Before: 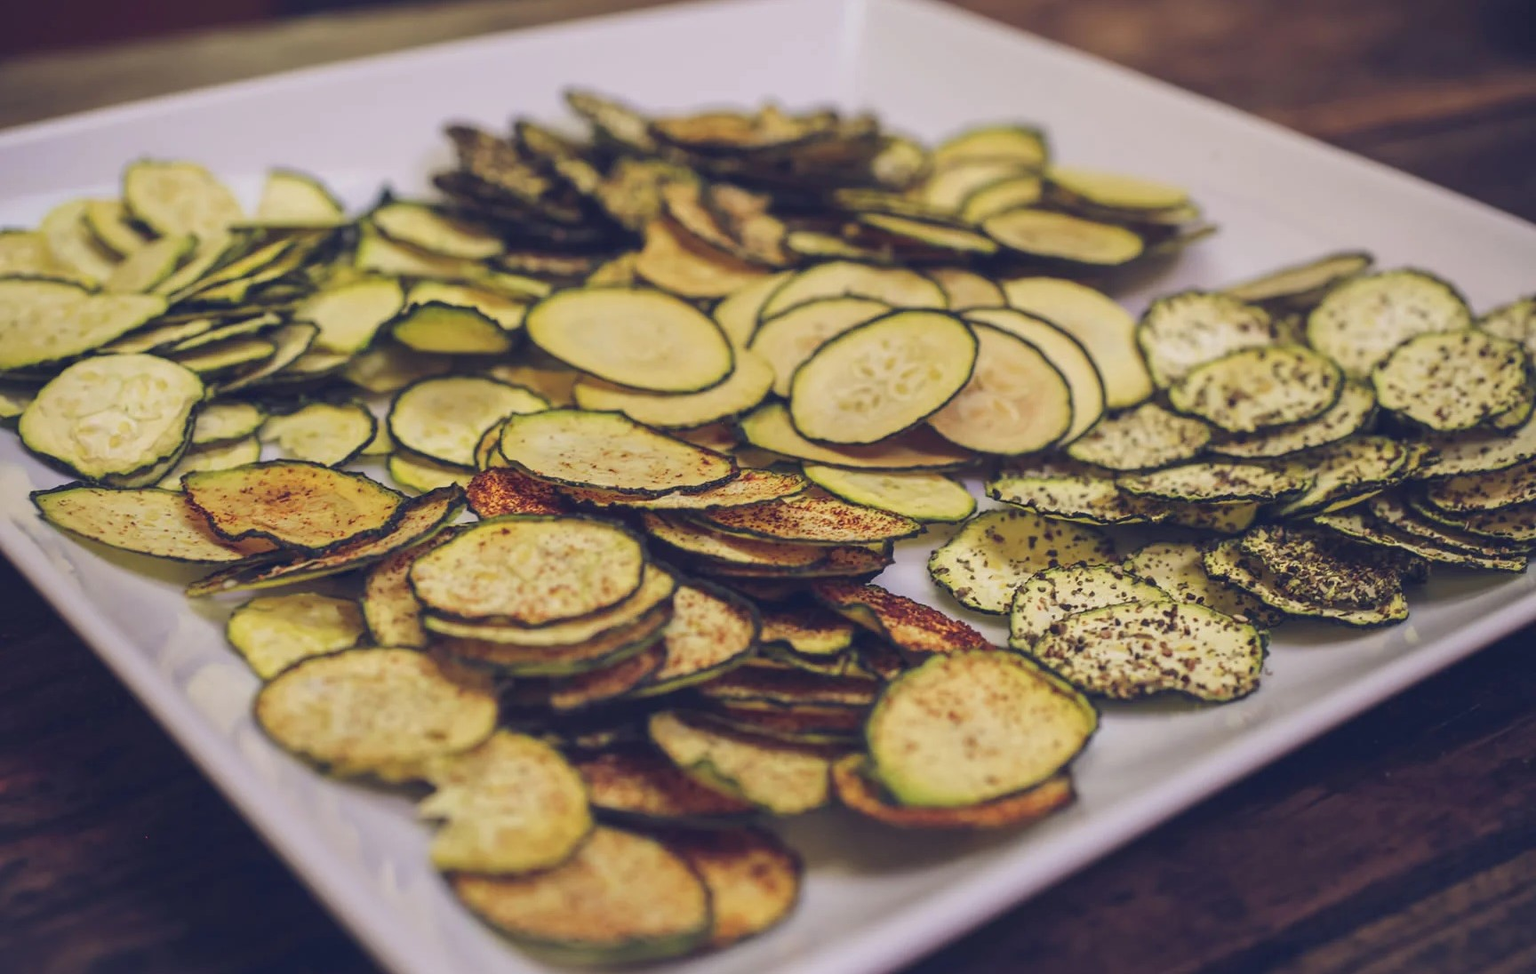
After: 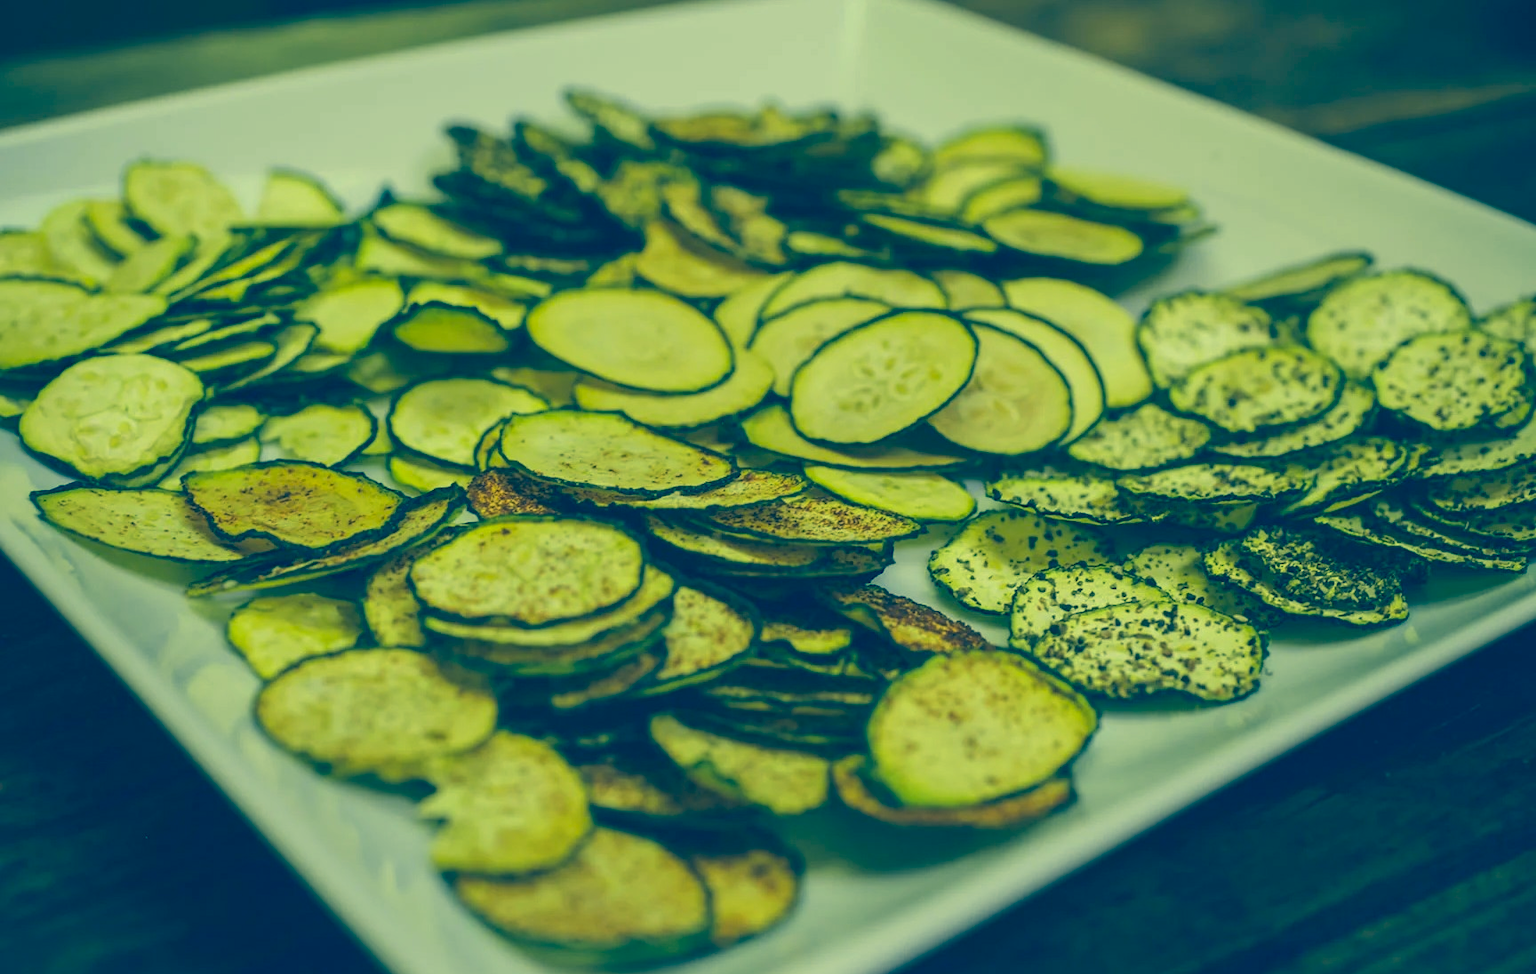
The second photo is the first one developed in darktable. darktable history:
contrast brightness saturation: saturation -0.059
color correction: highlights a* -15.81, highlights b* 39.56, shadows a* -39.28, shadows b* -26.09
